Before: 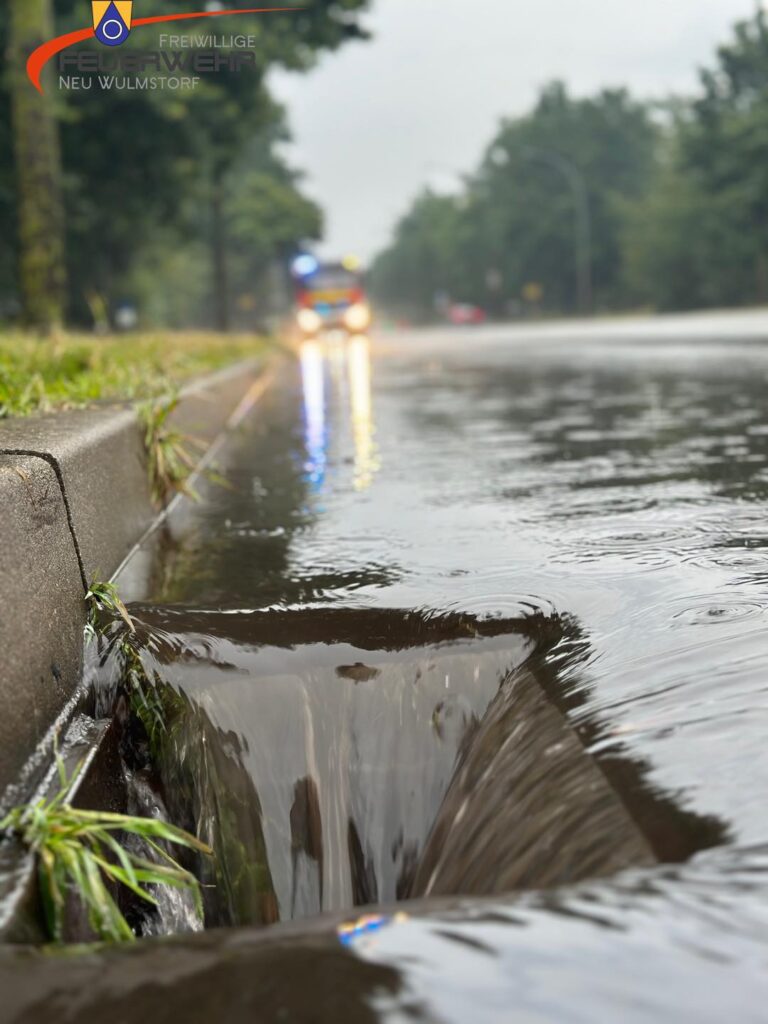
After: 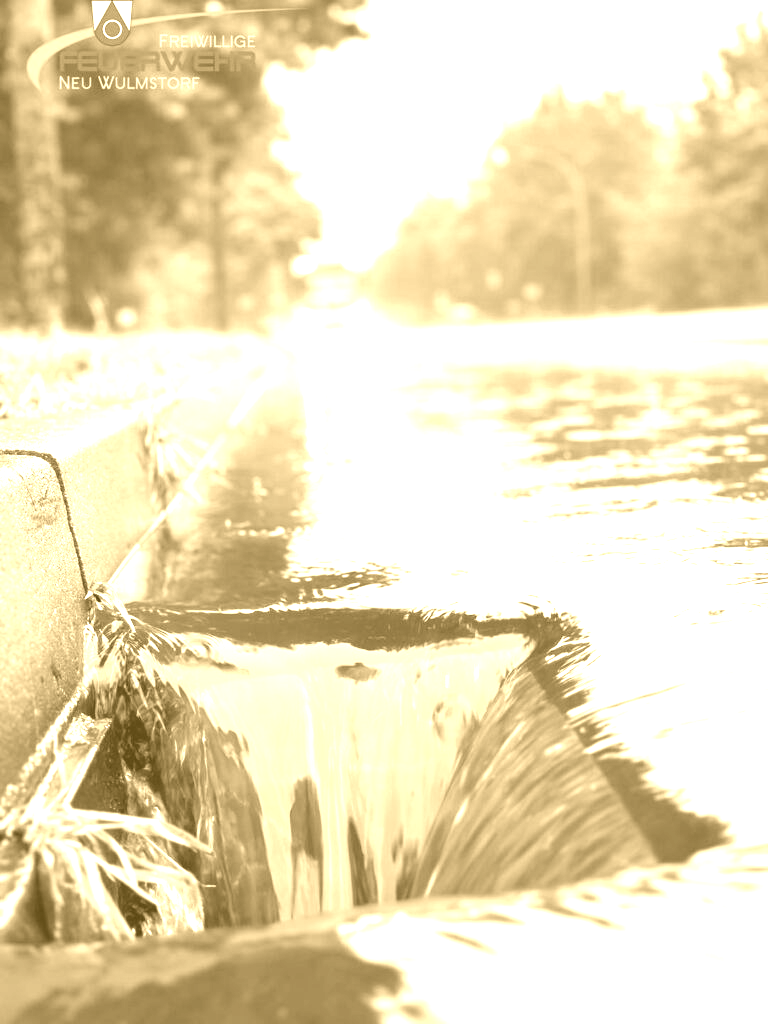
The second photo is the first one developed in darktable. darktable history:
color correction: highlights a* 9.03, highlights b* 8.71, shadows a* 40, shadows b* 40, saturation 0.8
colorize: hue 36°, source mix 100%
exposure: black level correction 0, exposure 1.2 EV, compensate highlight preservation false
